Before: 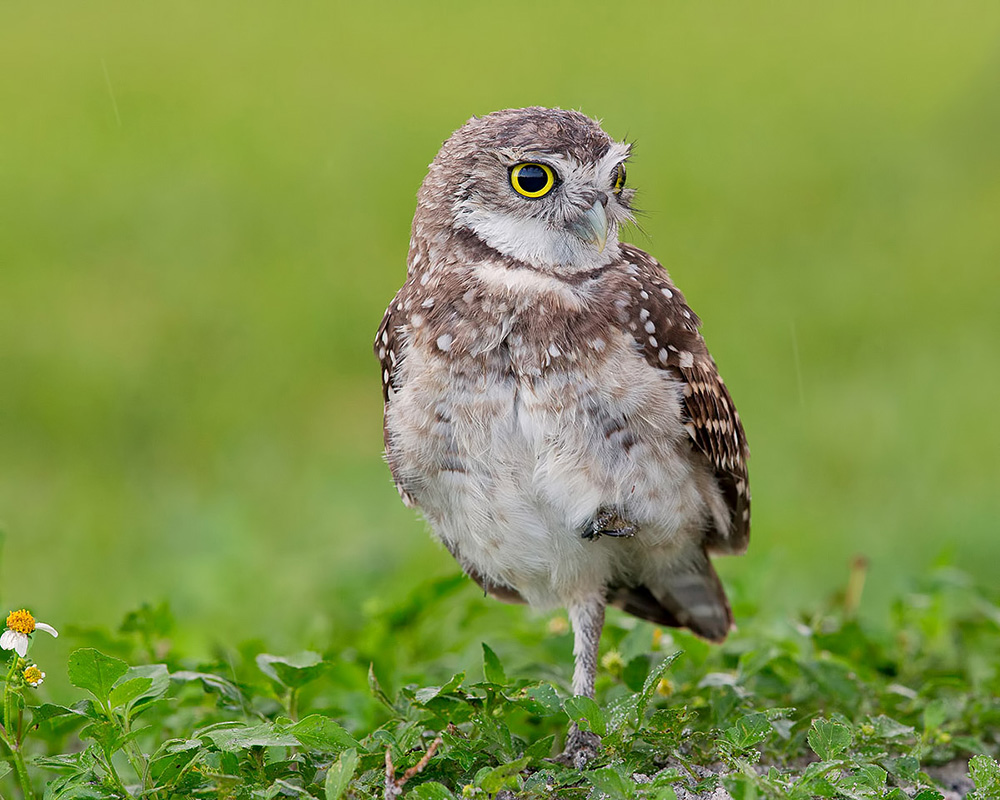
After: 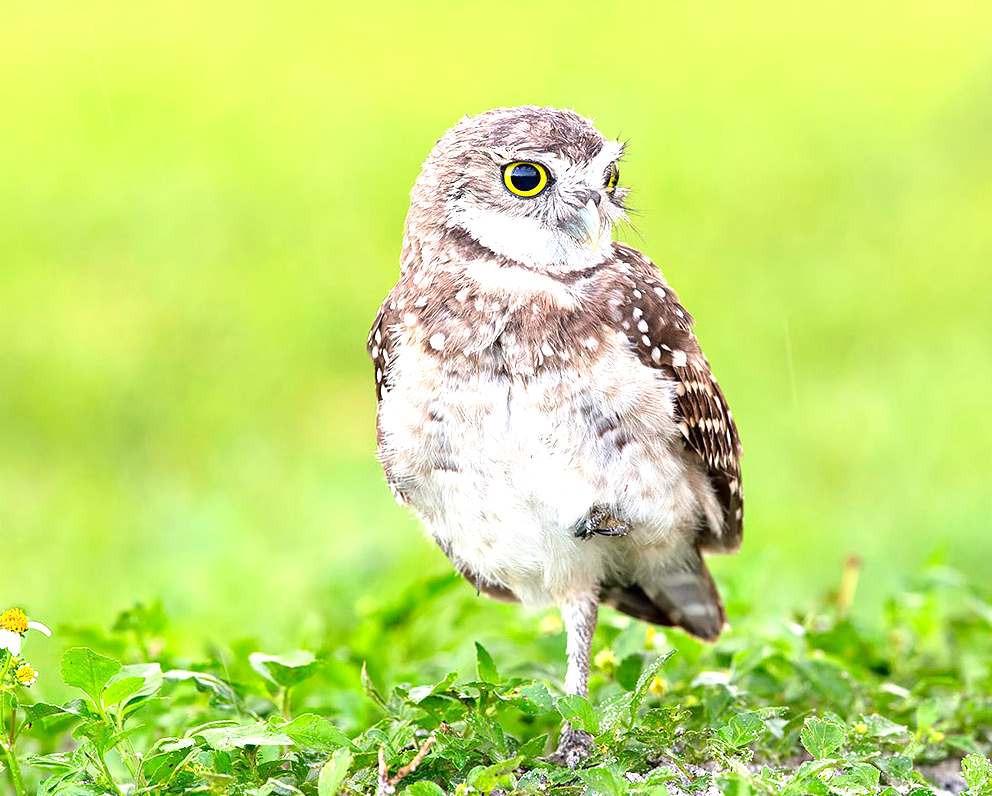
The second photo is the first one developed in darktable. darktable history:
exposure: black level correction 0, exposure 1.363 EV, compensate exposure bias true, compensate highlight preservation false
crop and rotate: left 0.745%, top 0.134%, bottom 0.282%
contrast brightness saturation: contrast 0.082, saturation 0.023
